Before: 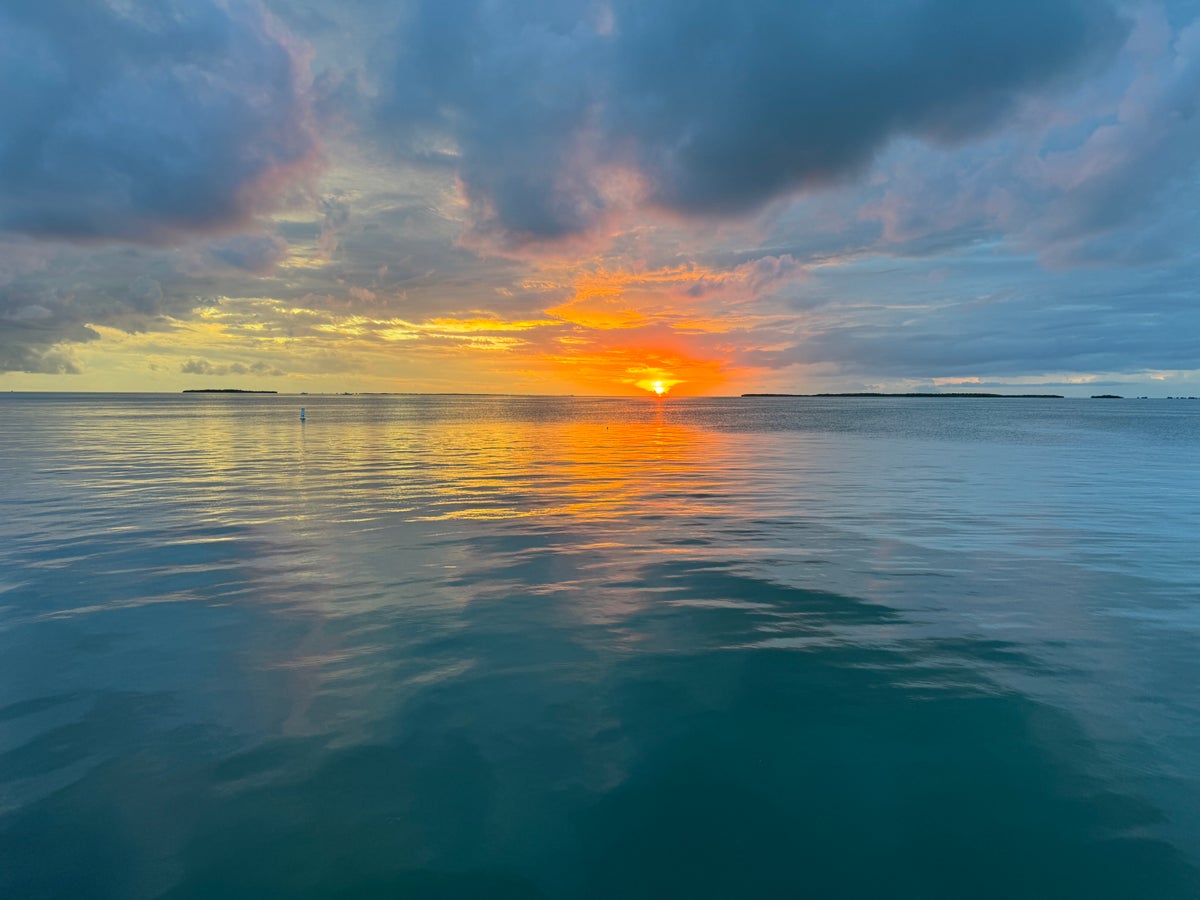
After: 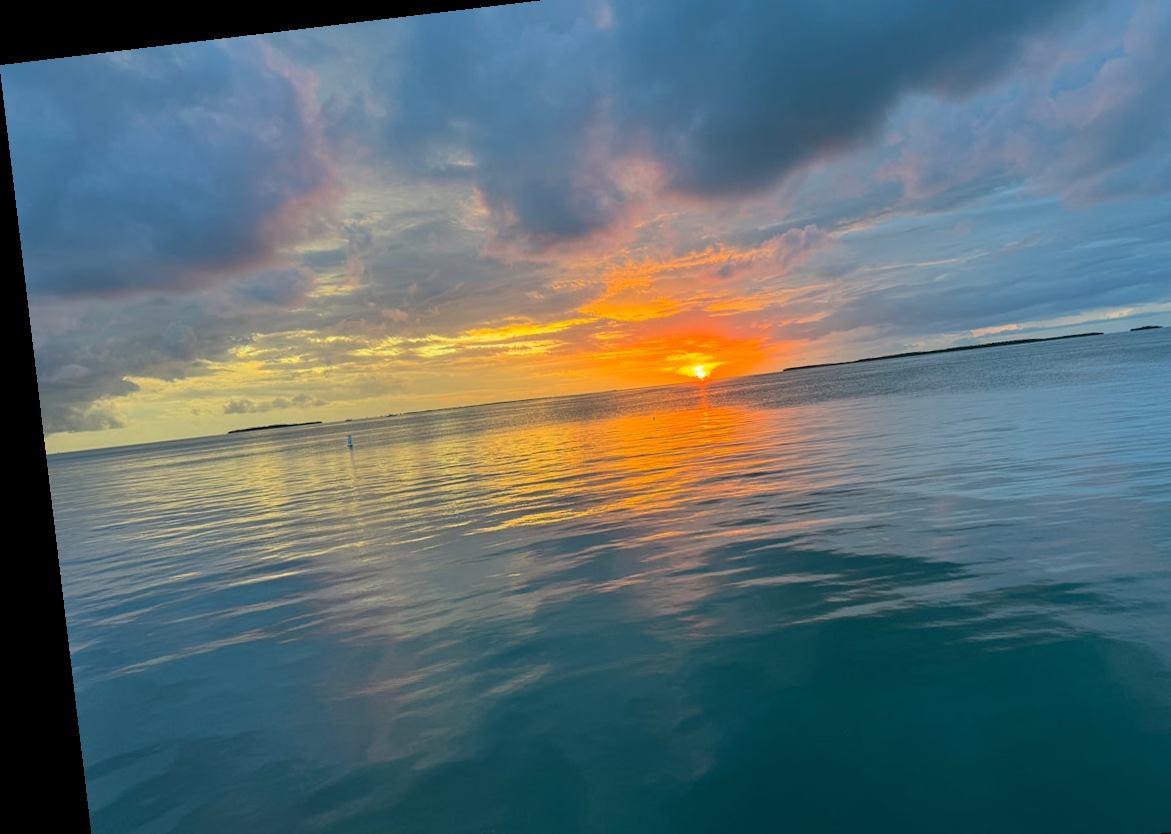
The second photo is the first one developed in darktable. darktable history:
rotate and perspective: rotation -6.83°, automatic cropping off
crop: top 7.49%, right 9.717%, bottom 11.943%
